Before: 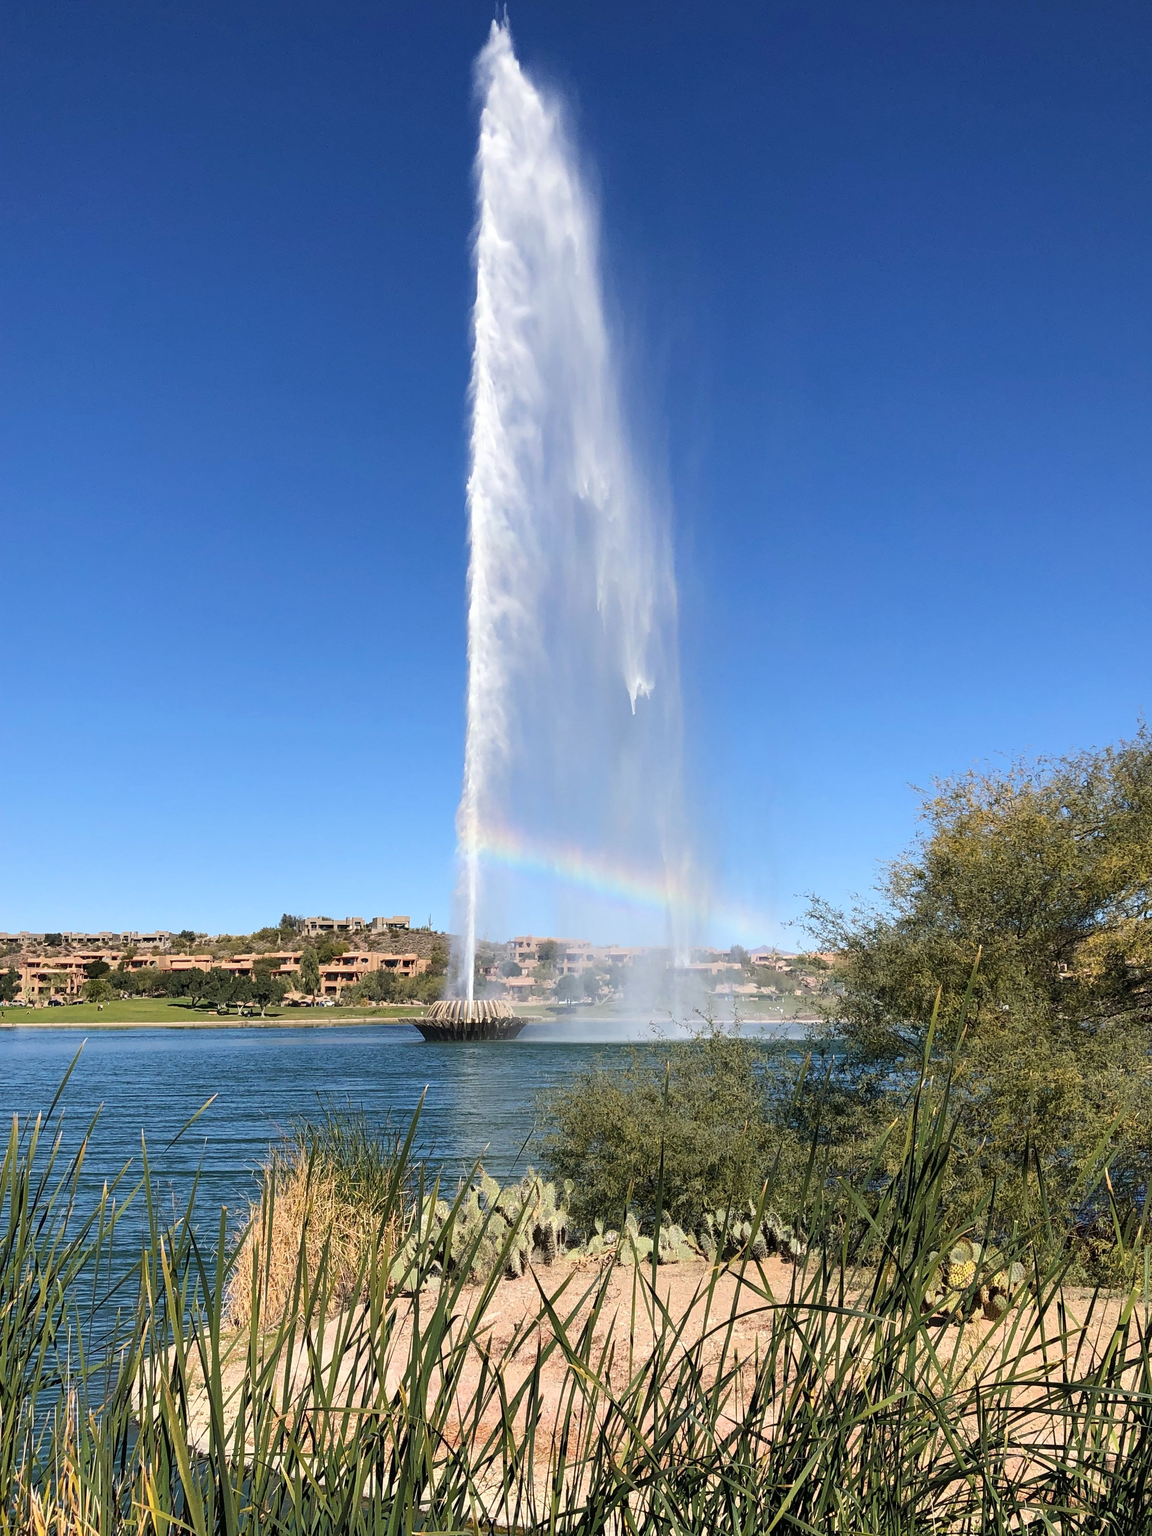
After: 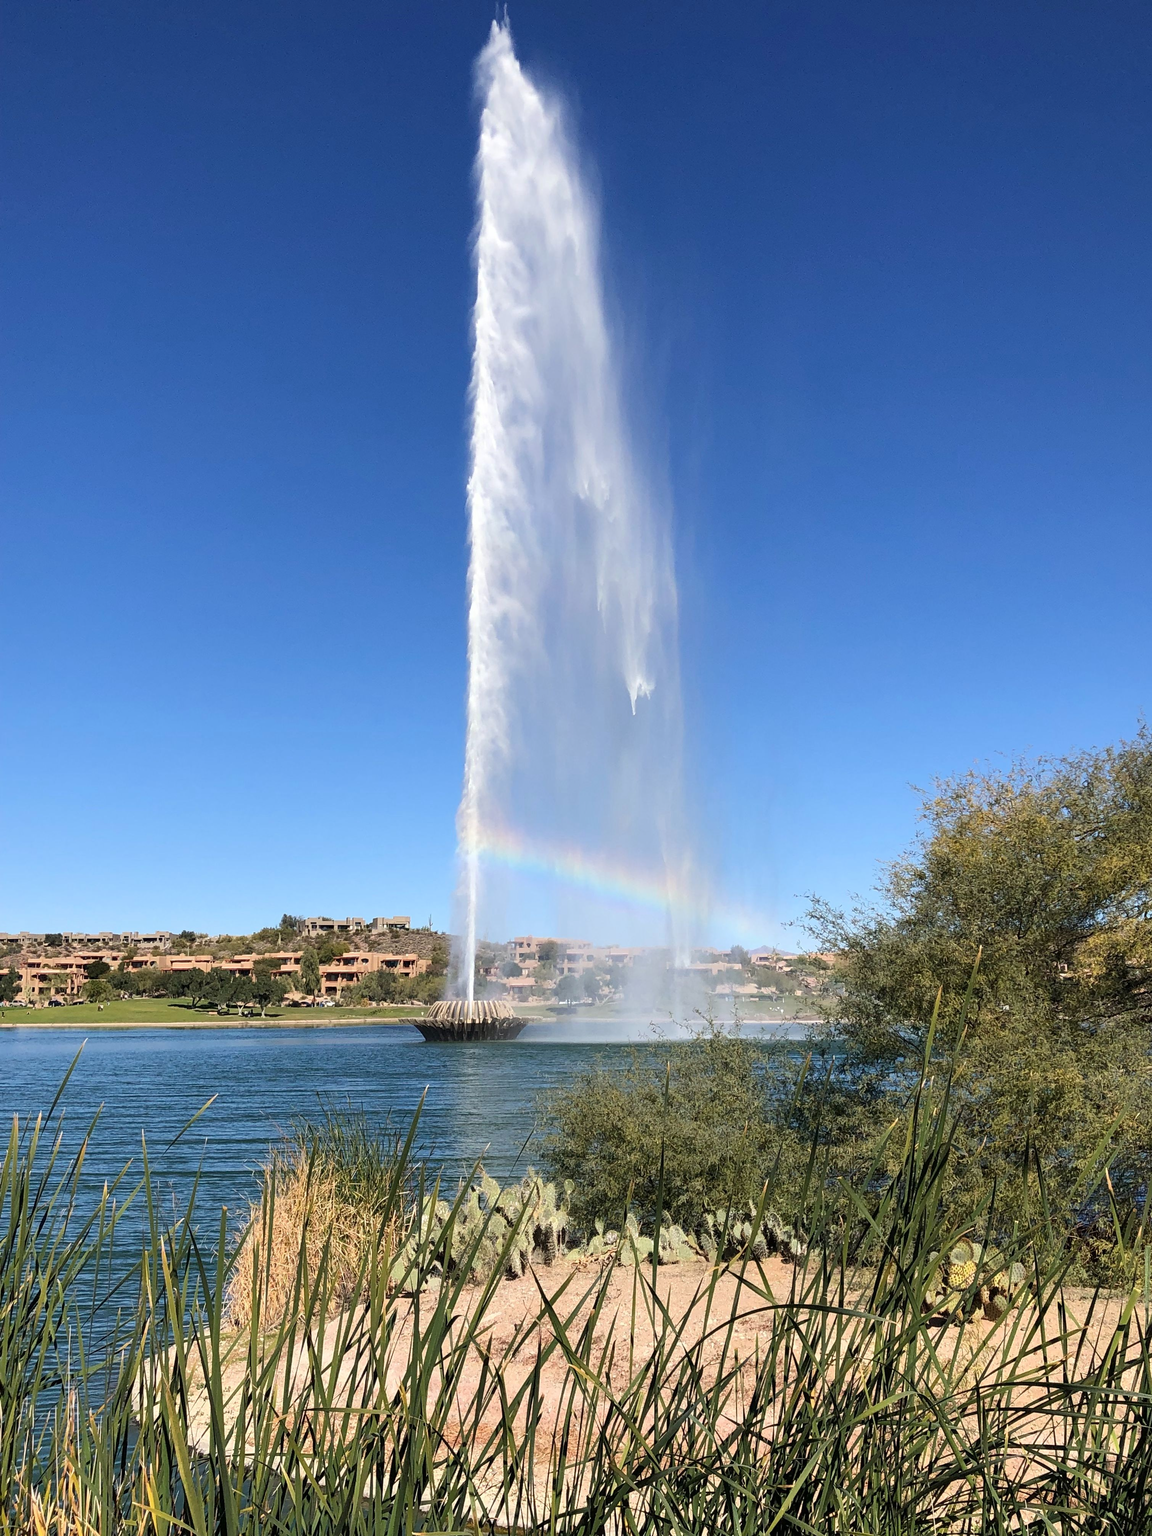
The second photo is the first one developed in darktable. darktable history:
color balance: output saturation 98.5%
